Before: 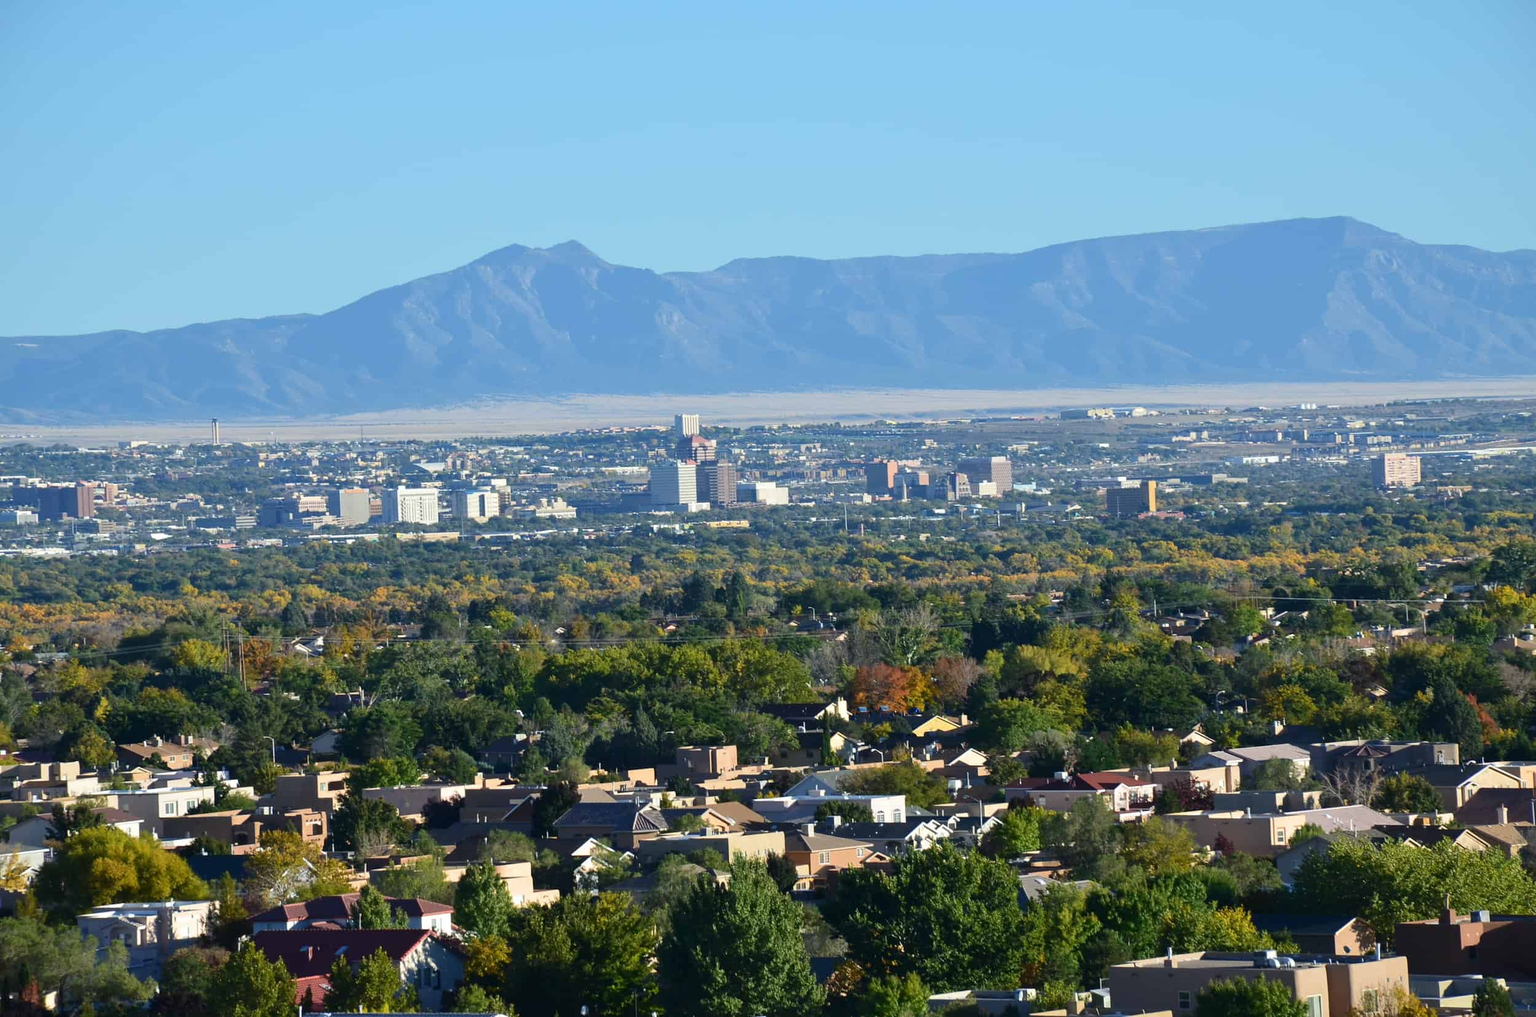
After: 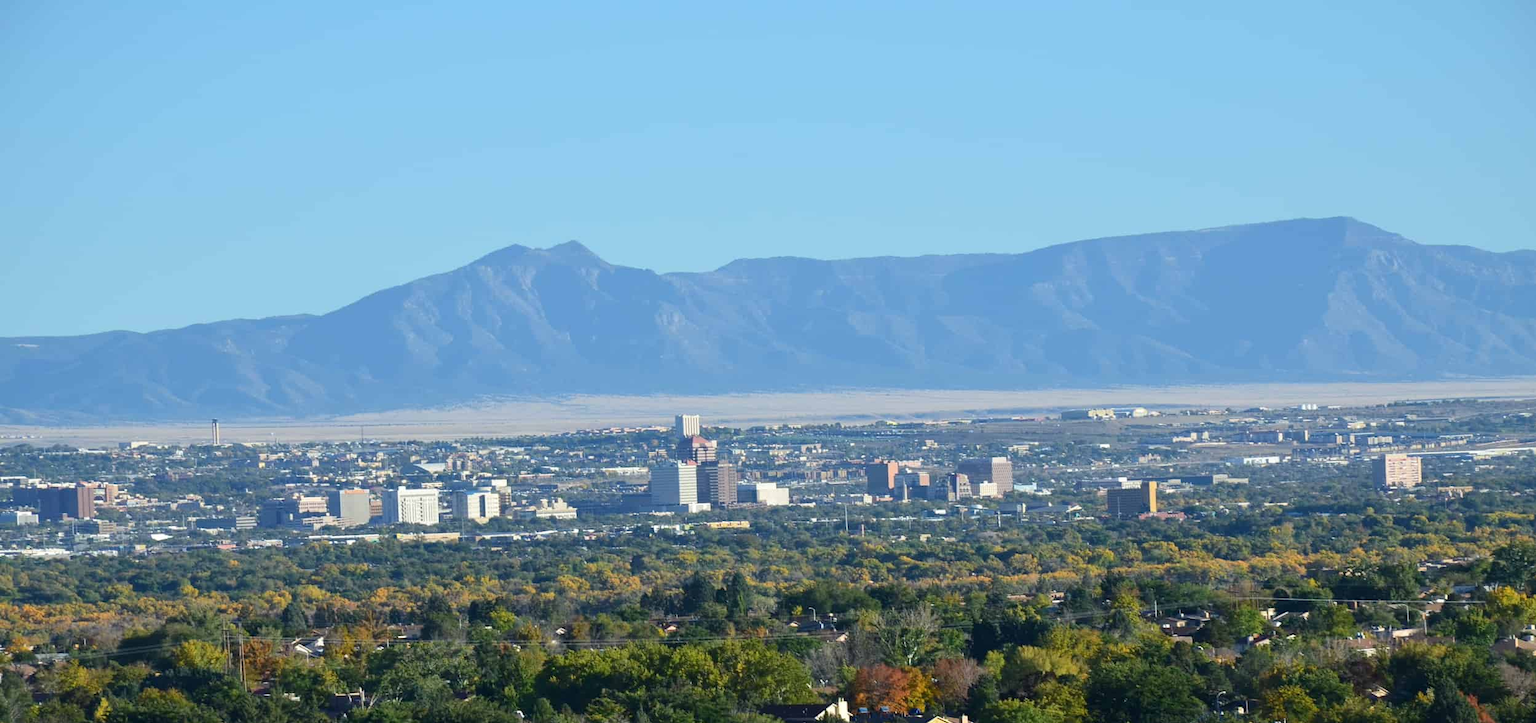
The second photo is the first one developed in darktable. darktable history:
crop: right 0%, bottom 28.887%
